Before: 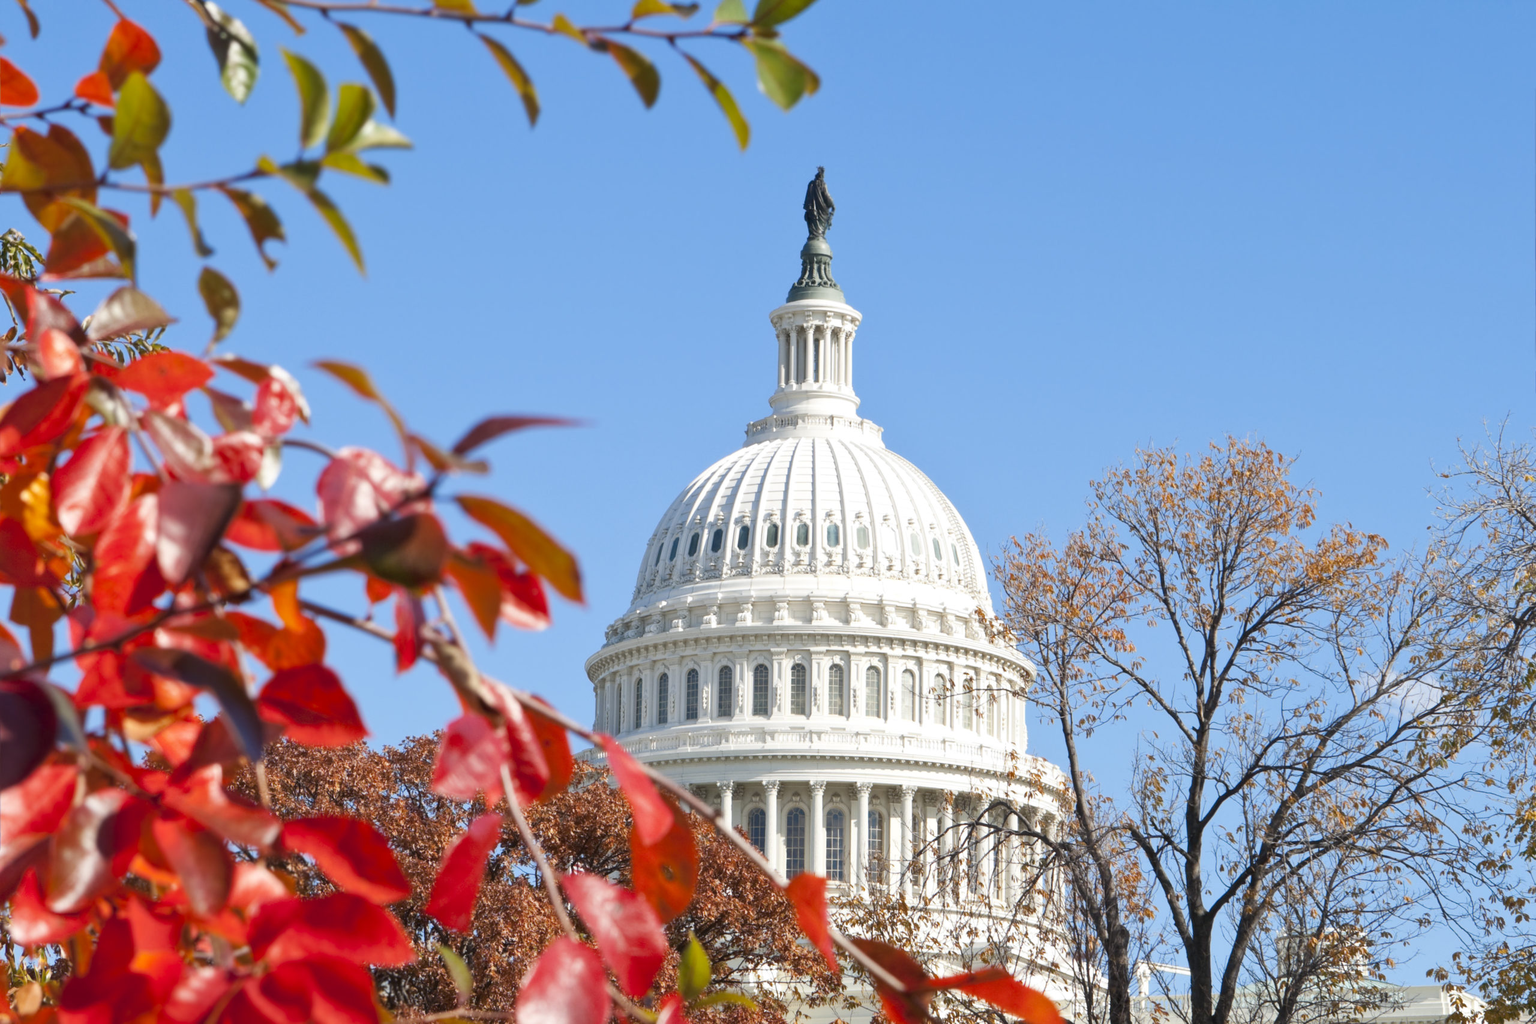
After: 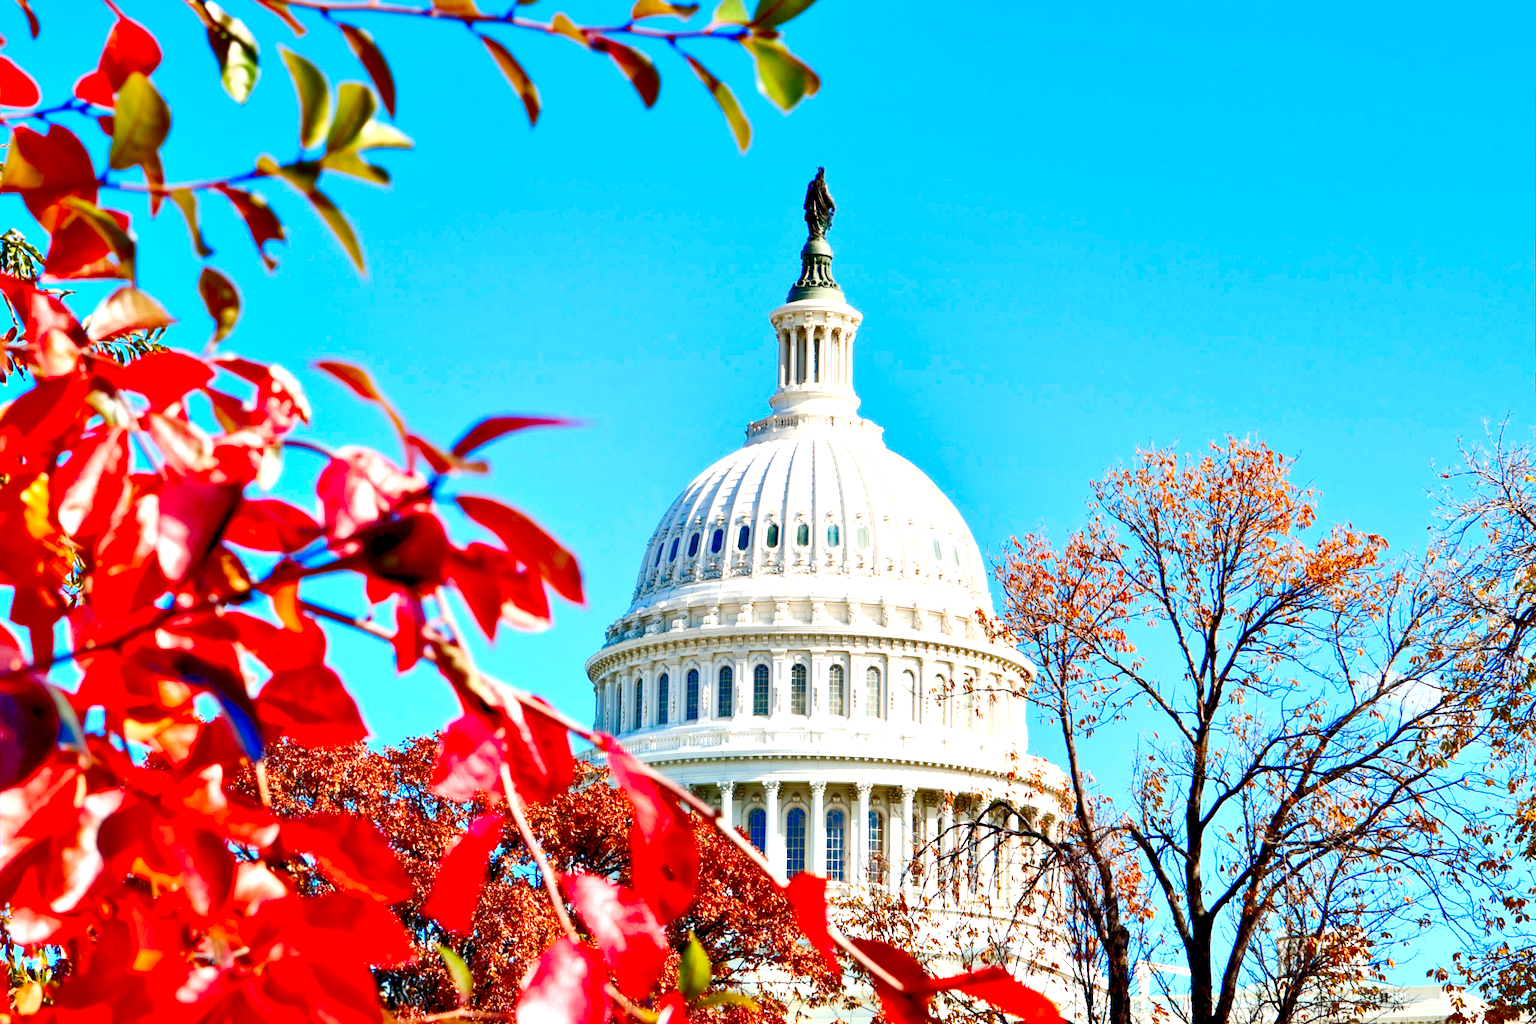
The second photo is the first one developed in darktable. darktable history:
contrast brightness saturation: contrast 0.2, brightness -0.11, saturation 0.1
contrast equalizer: octaves 7, y [[0.6 ×6], [0.55 ×6], [0 ×6], [0 ×6], [0 ×6]]
levels: levels [0, 0.397, 0.955]
color balance rgb: linear chroma grading › global chroma 8.12%, perceptual saturation grading › global saturation 9.07%, perceptual saturation grading › highlights -13.84%, perceptual saturation grading › mid-tones 14.88%, perceptual saturation grading › shadows 22.8%, perceptual brilliance grading › highlights 2.61%, global vibrance 12.07%
